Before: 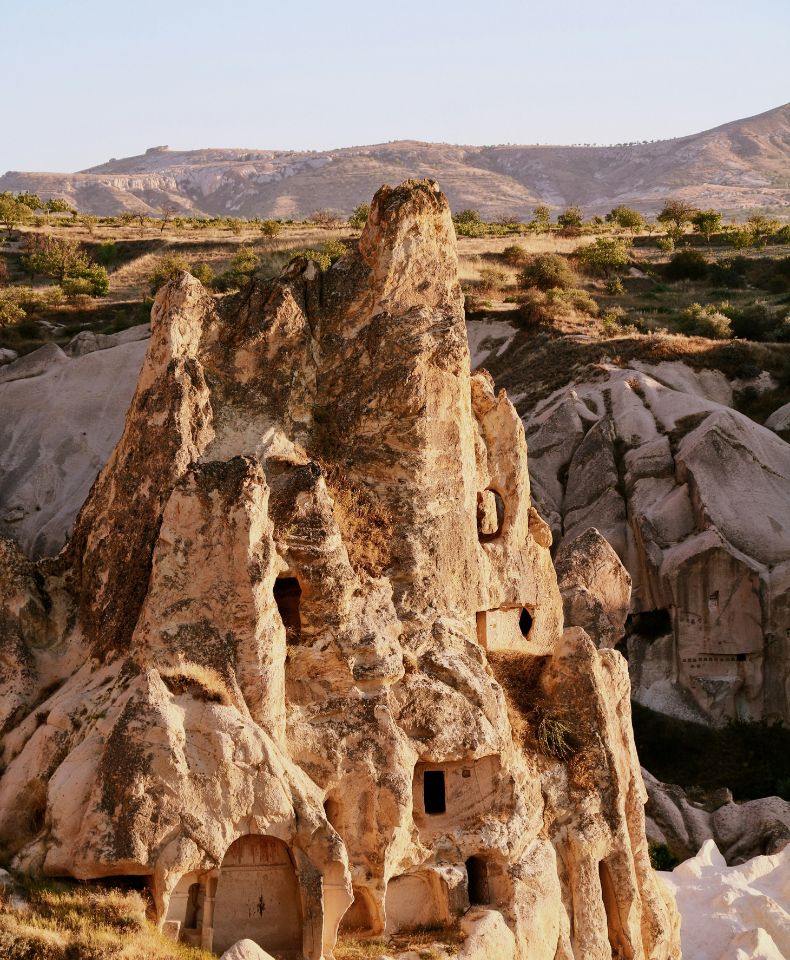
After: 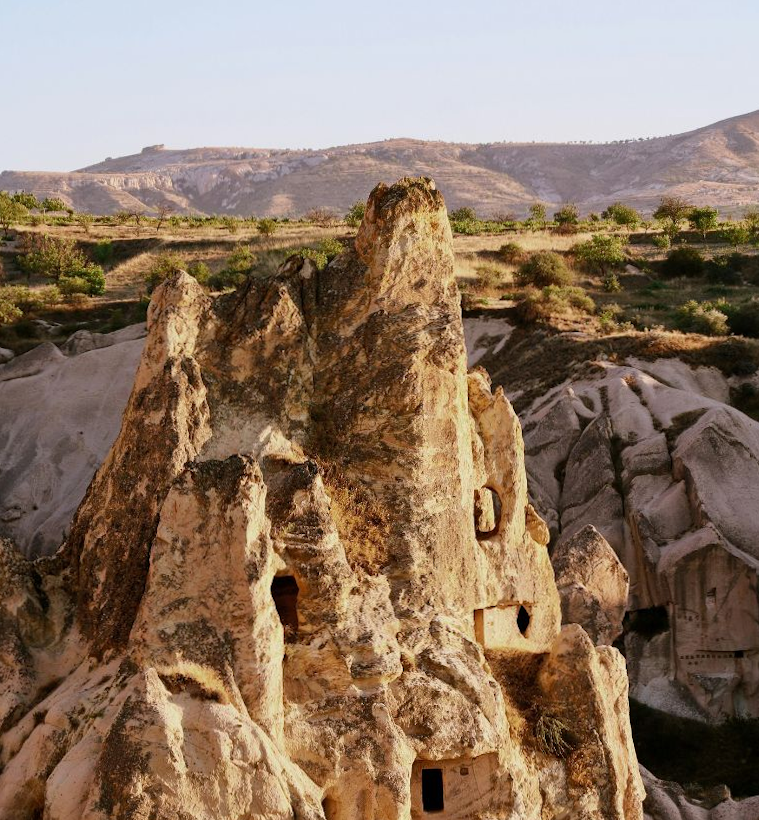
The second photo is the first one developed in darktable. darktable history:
color zones: curves: ch2 [(0, 0.5) (0.143, 0.517) (0.286, 0.571) (0.429, 0.522) (0.571, 0.5) (0.714, 0.5) (0.857, 0.5) (1, 0.5)]
crop and rotate: angle 0.2°, left 0.275%, right 3.127%, bottom 14.18%
